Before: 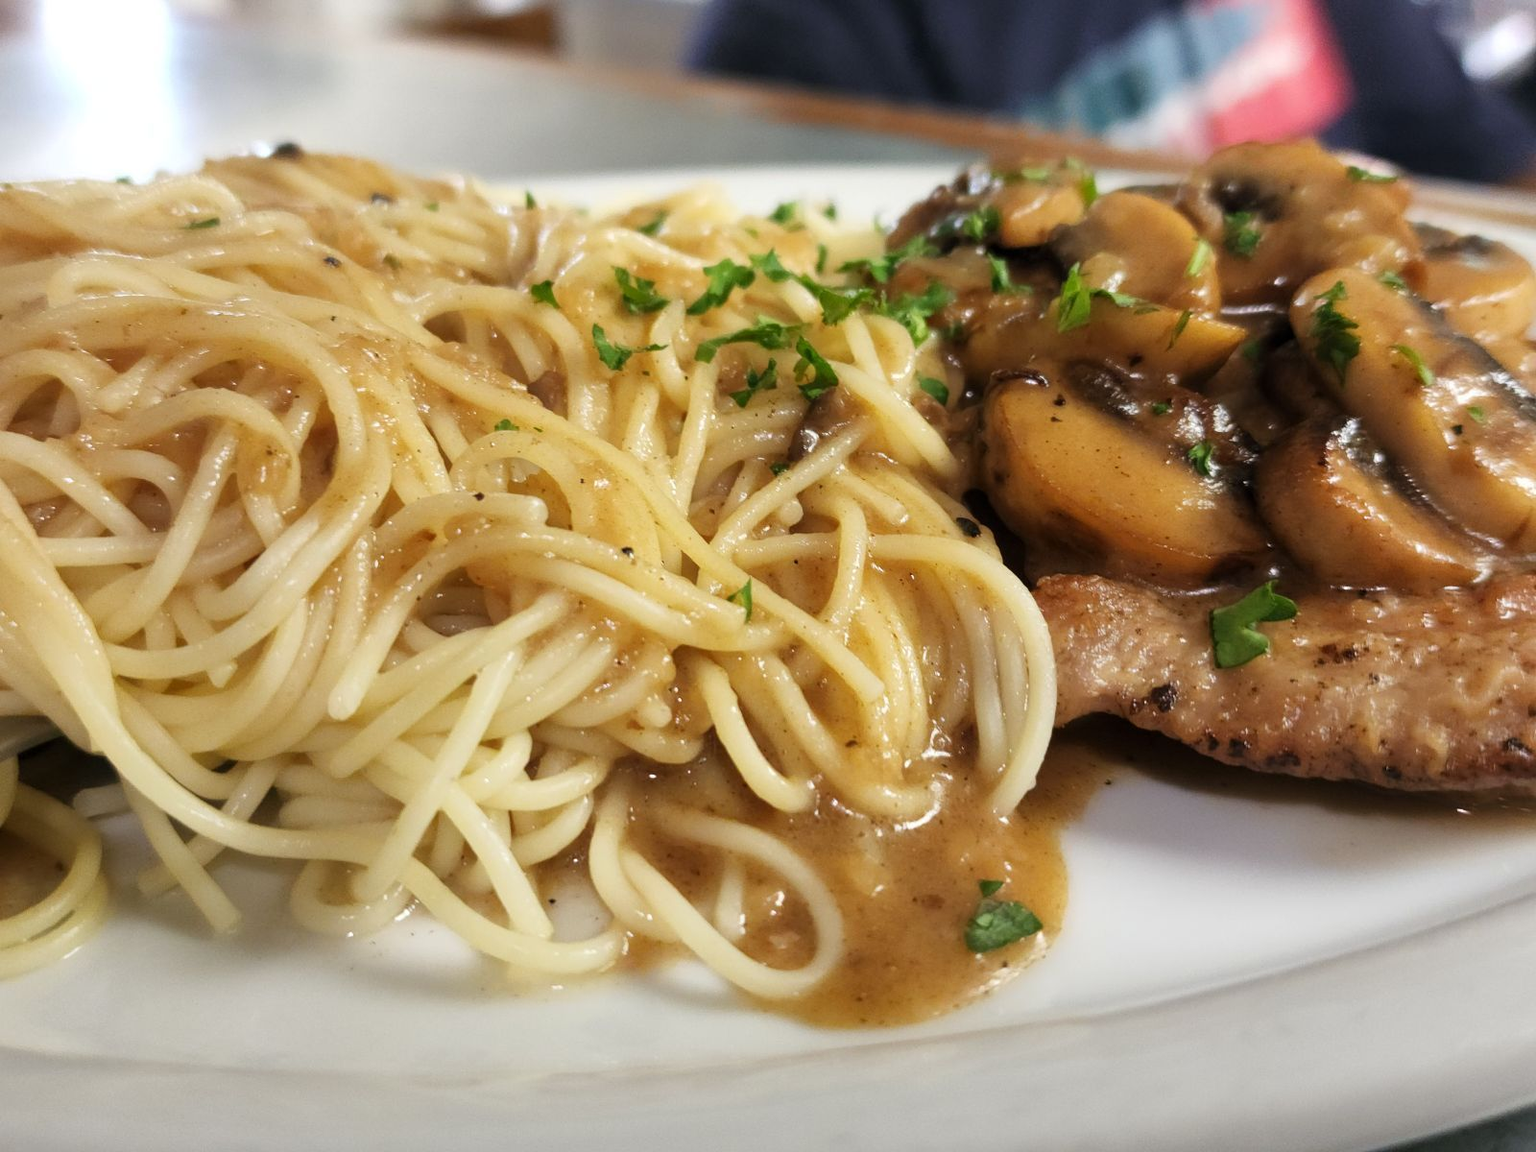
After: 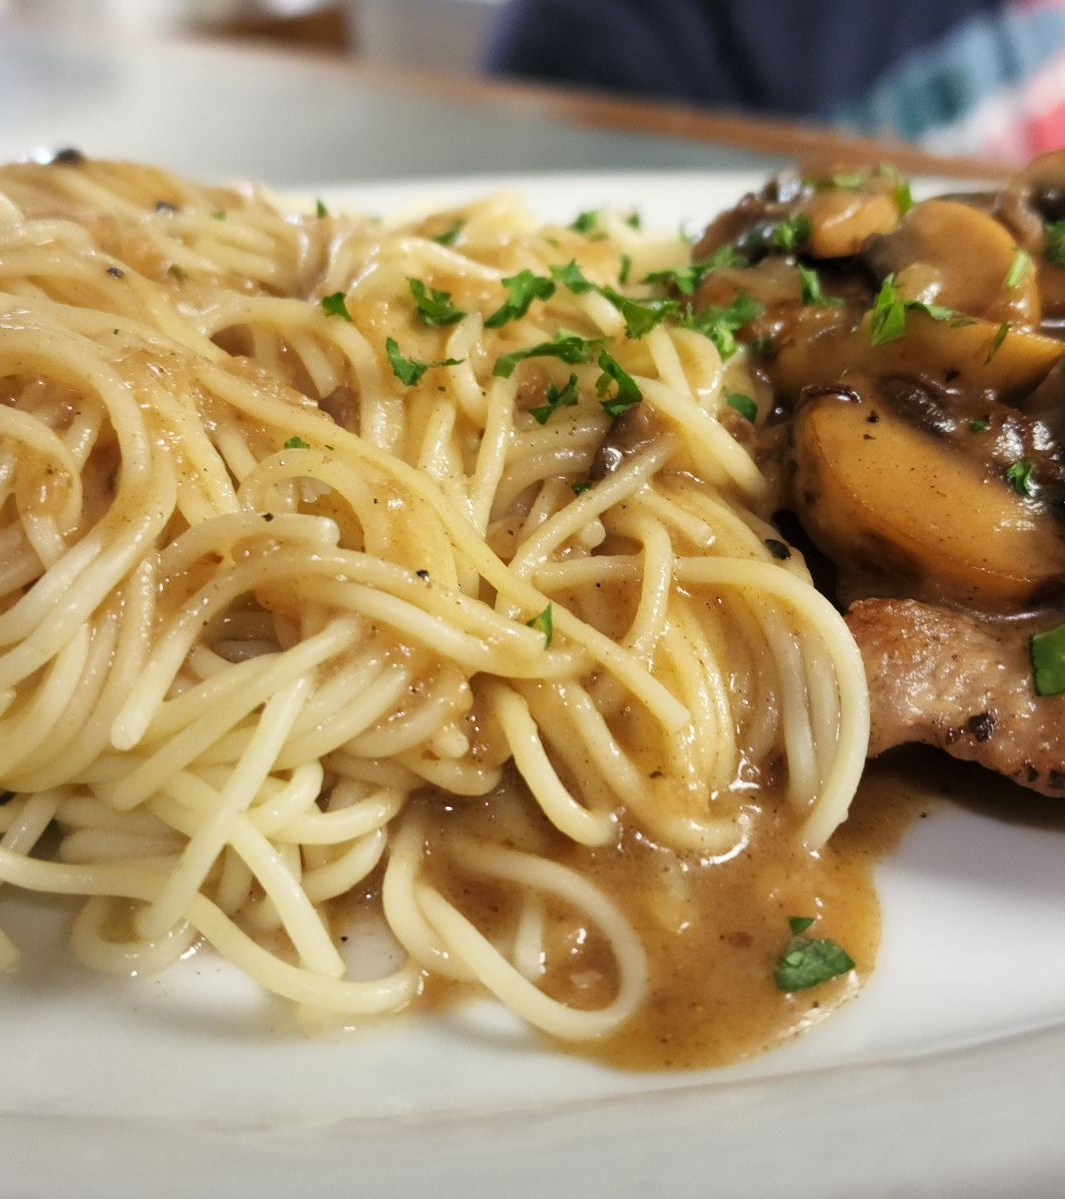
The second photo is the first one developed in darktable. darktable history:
crop and rotate: left 14.486%, right 18.91%
